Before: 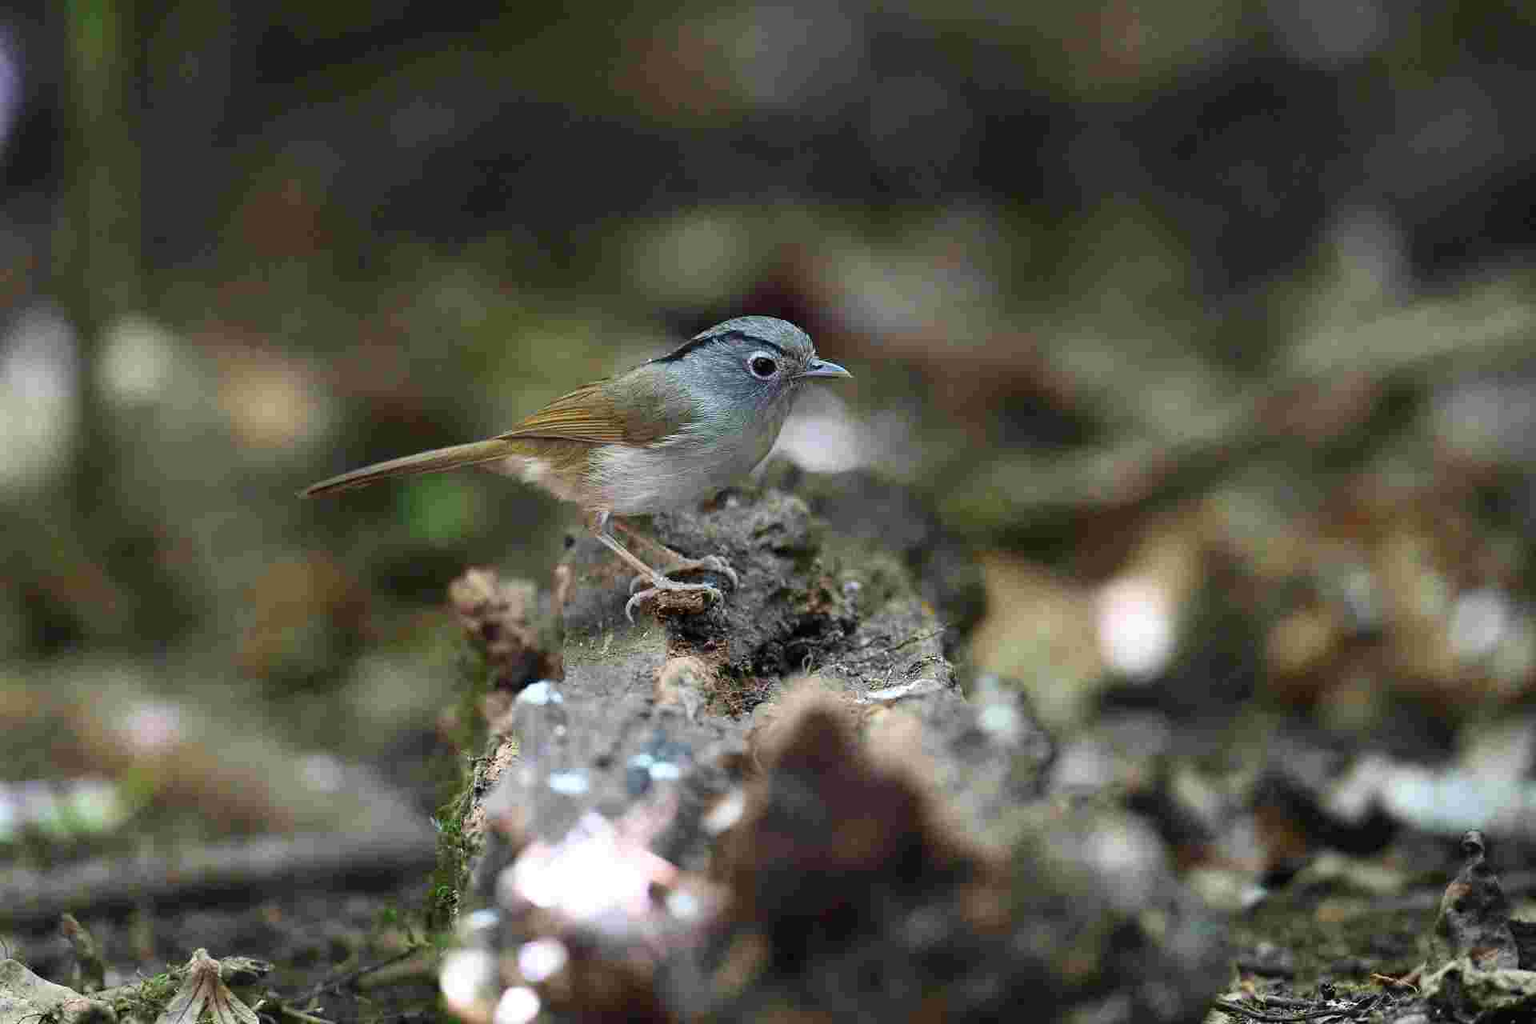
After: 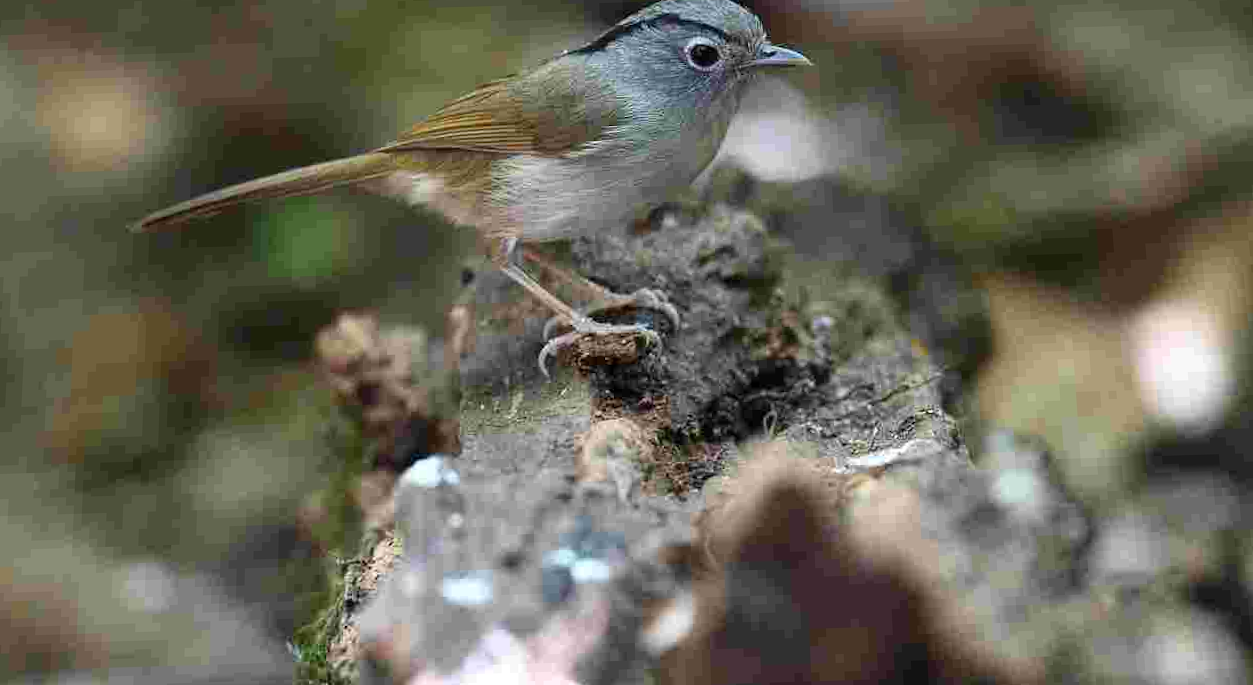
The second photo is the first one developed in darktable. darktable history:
crop: left 11.123%, top 27.61%, right 18.3%, bottom 17.034%
rotate and perspective: rotation -1.68°, lens shift (vertical) -0.146, crop left 0.049, crop right 0.912, crop top 0.032, crop bottom 0.96
